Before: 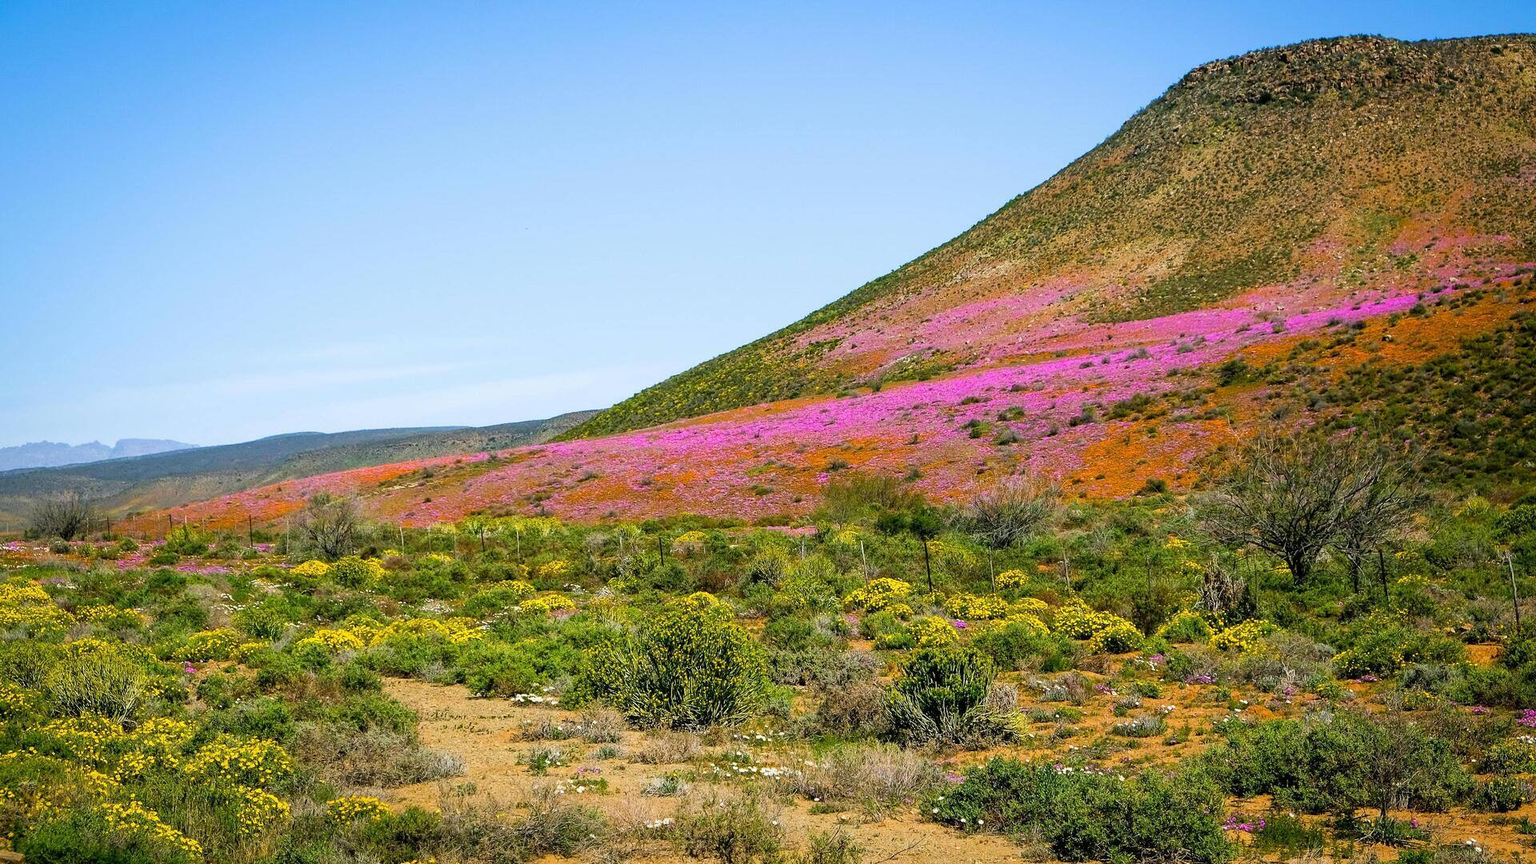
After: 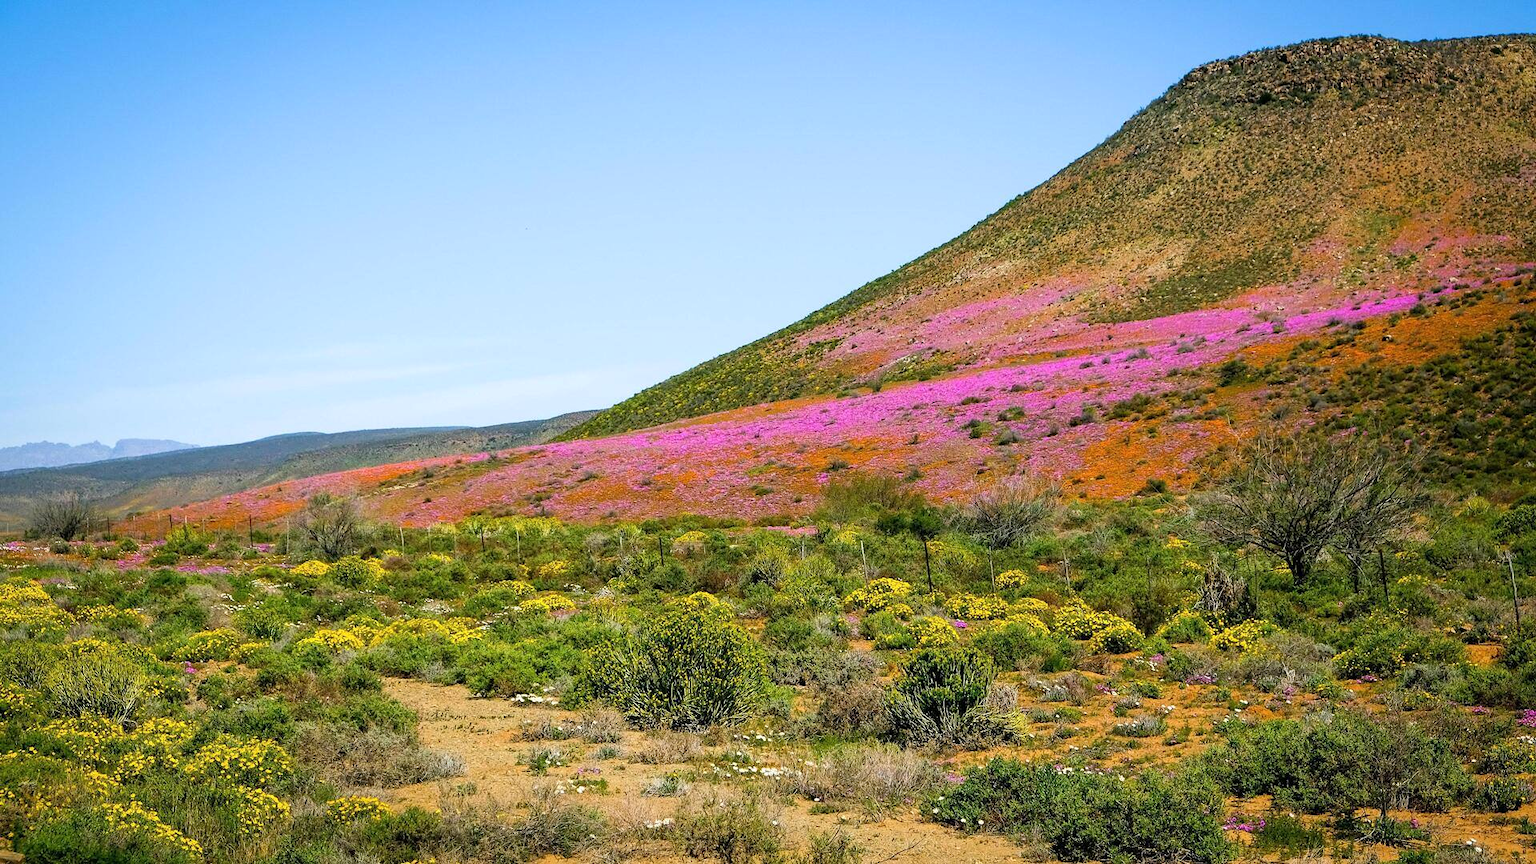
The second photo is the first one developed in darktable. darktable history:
shadows and highlights: shadows -8.68, white point adjustment 1.64, highlights 11.25, highlights color adjustment 0.022%
